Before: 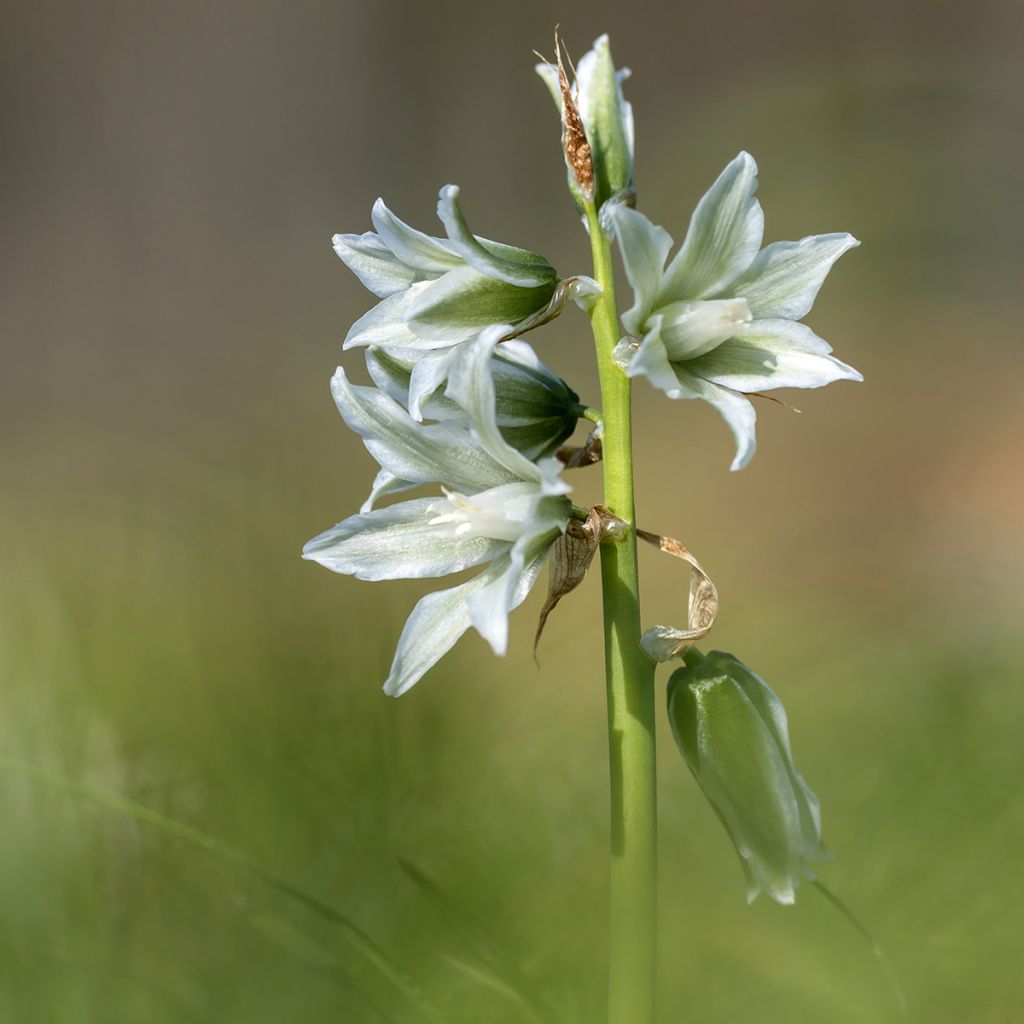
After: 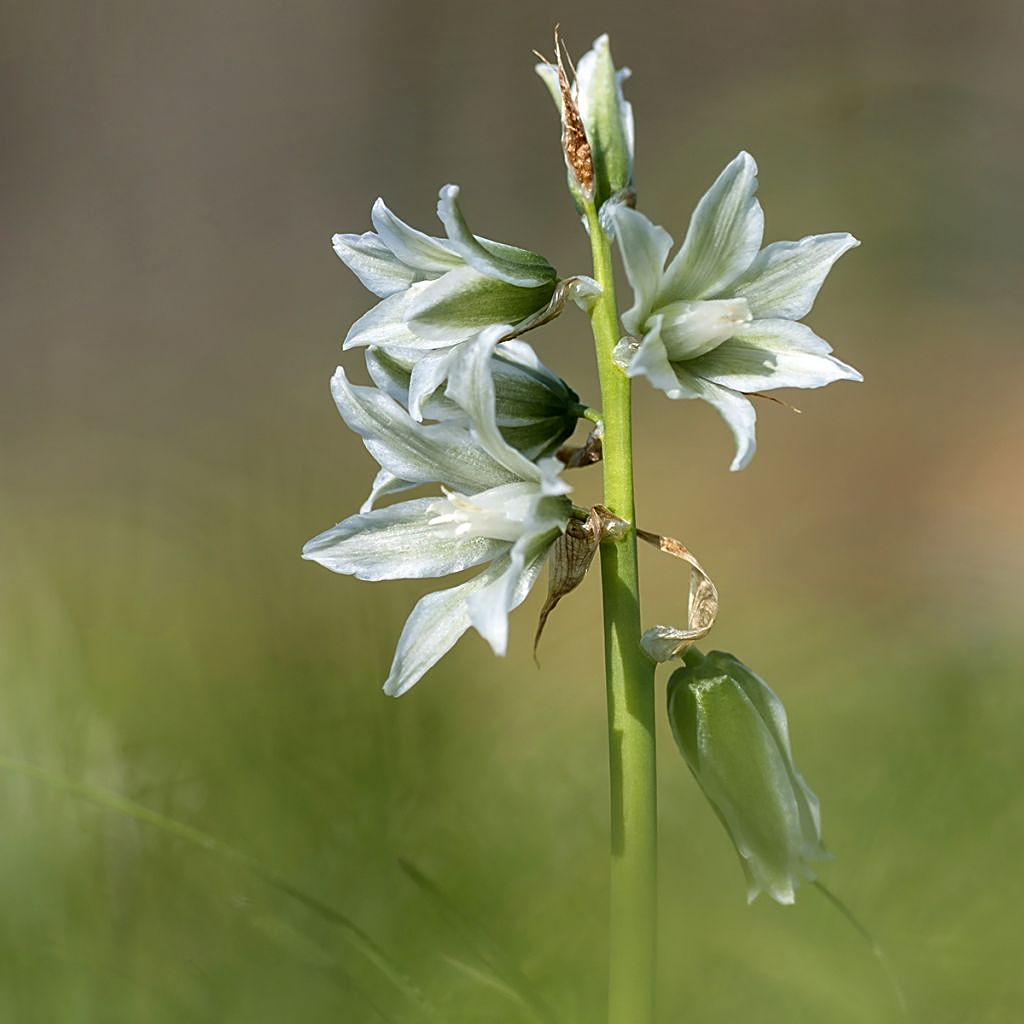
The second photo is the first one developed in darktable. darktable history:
sharpen: on, module defaults
shadows and highlights: shadows 60.21, soften with gaussian
